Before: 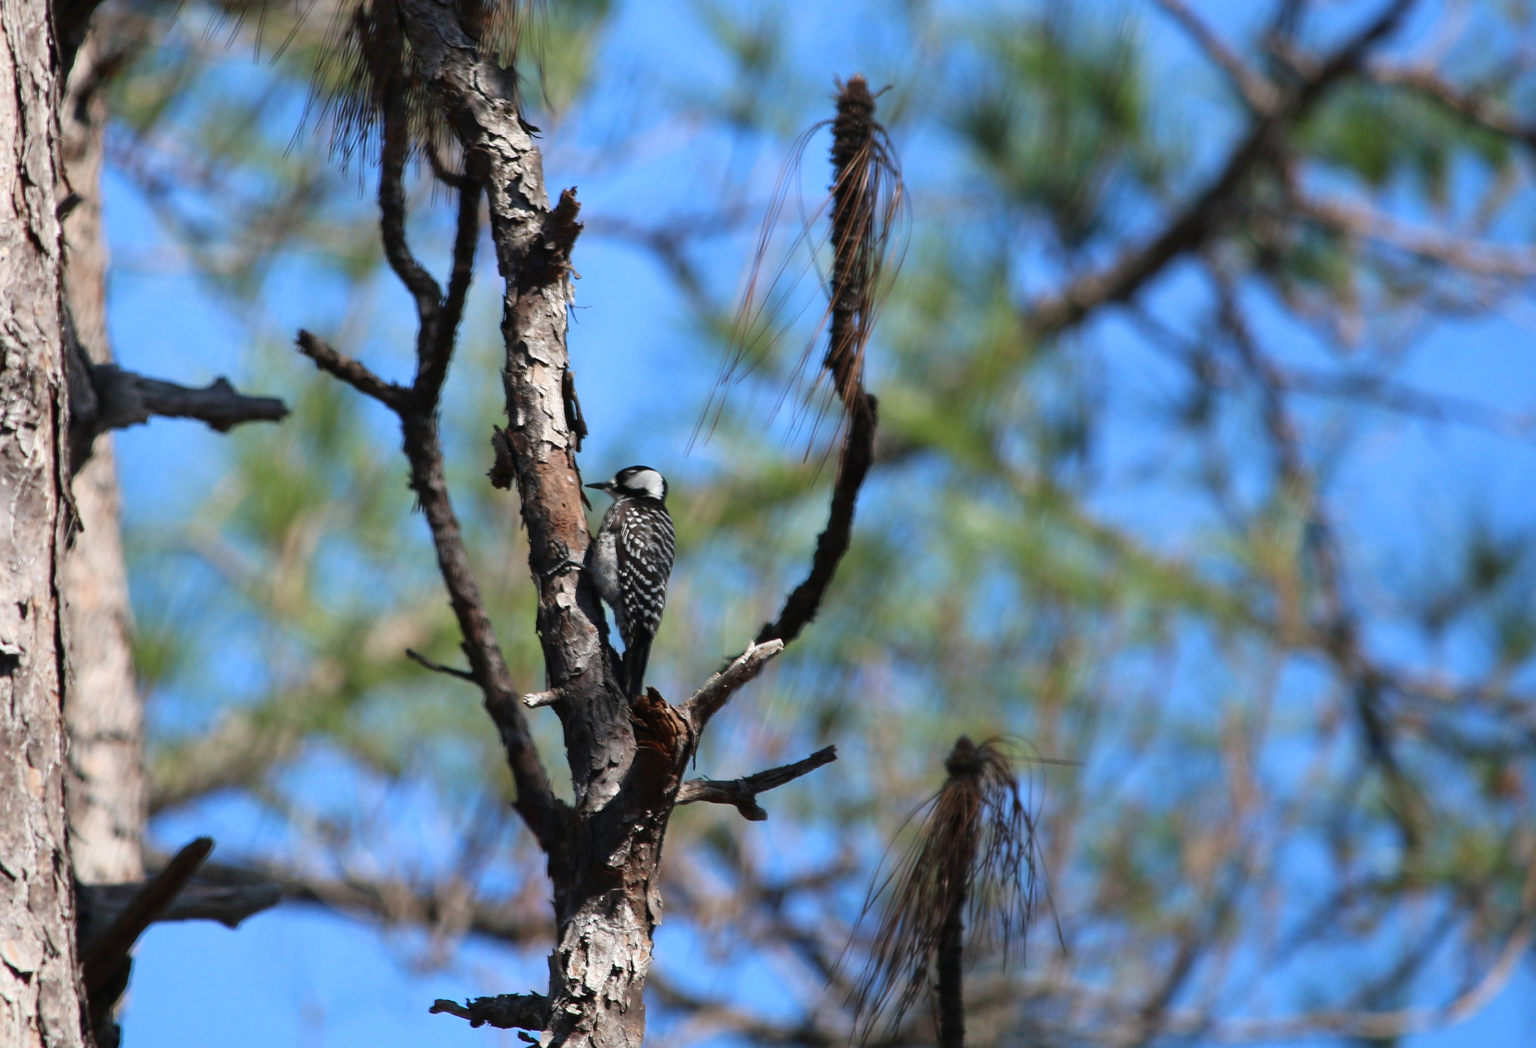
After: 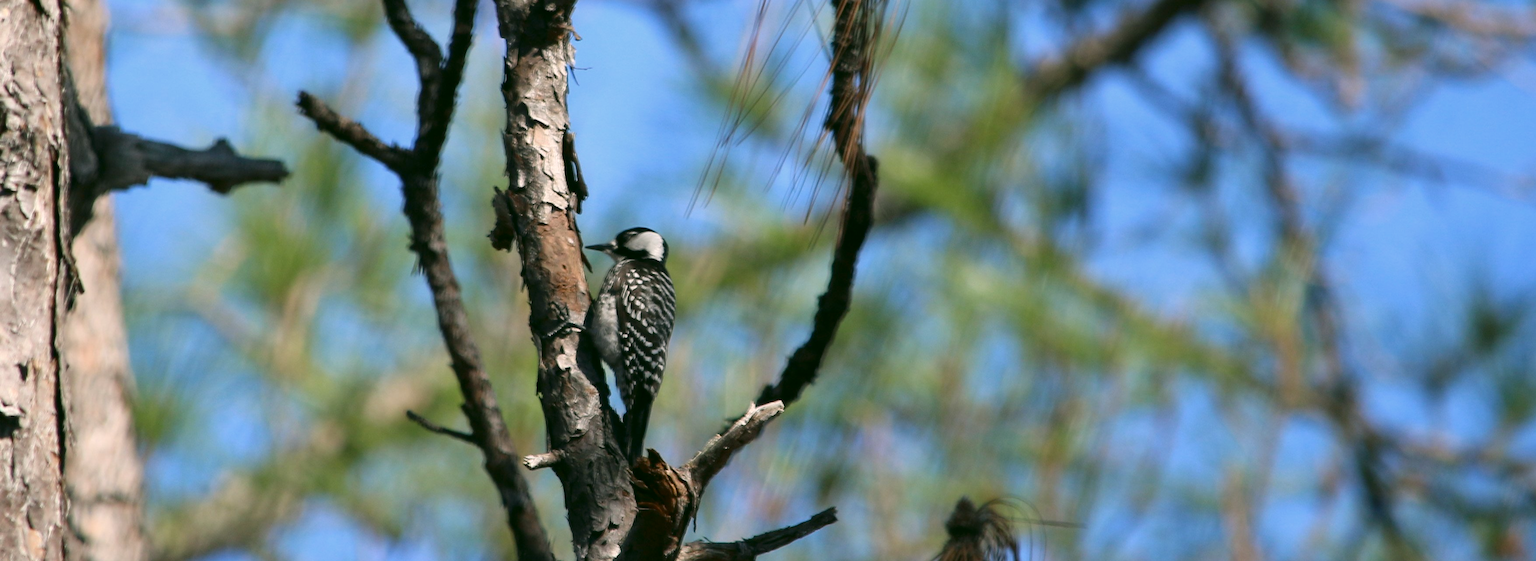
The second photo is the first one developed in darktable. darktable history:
crop and rotate: top 22.794%, bottom 23.642%
color correction: highlights a* 4.15, highlights b* 4.97, shadows a* -7.79, shadows b* 5.06
